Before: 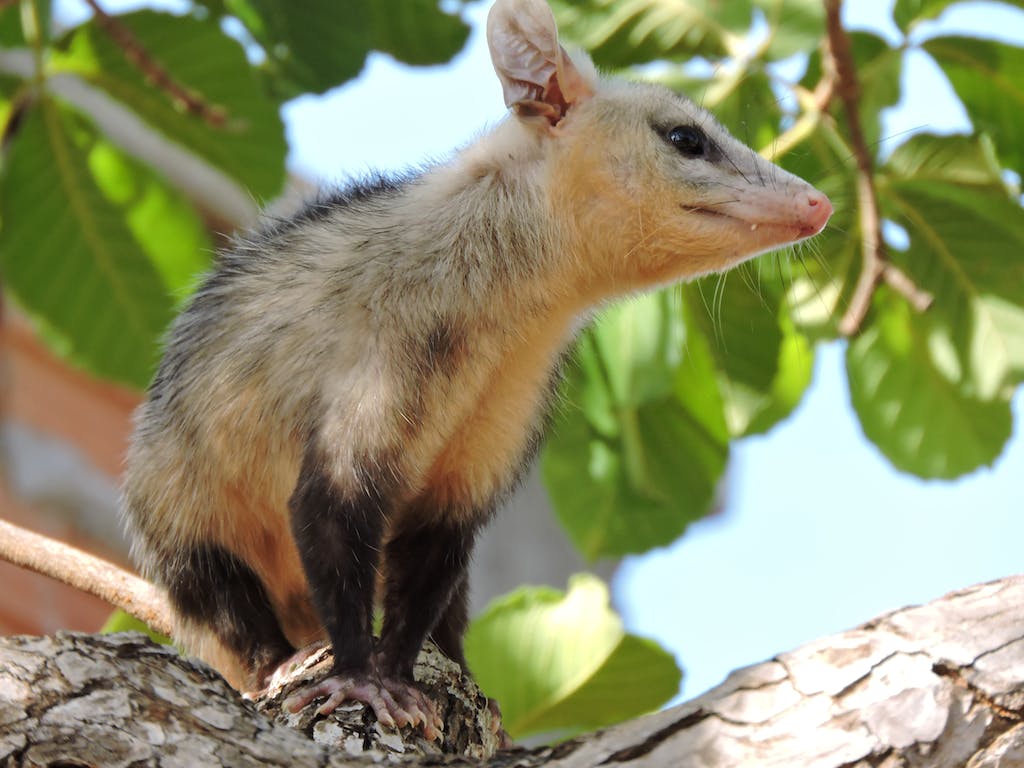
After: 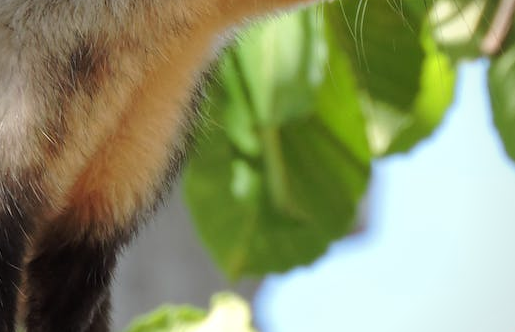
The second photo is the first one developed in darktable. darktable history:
vignetting: fall-off radius 93.87%
crop: left 35.03%, top 36.625%, right 14.663%, bottom 20.057%
